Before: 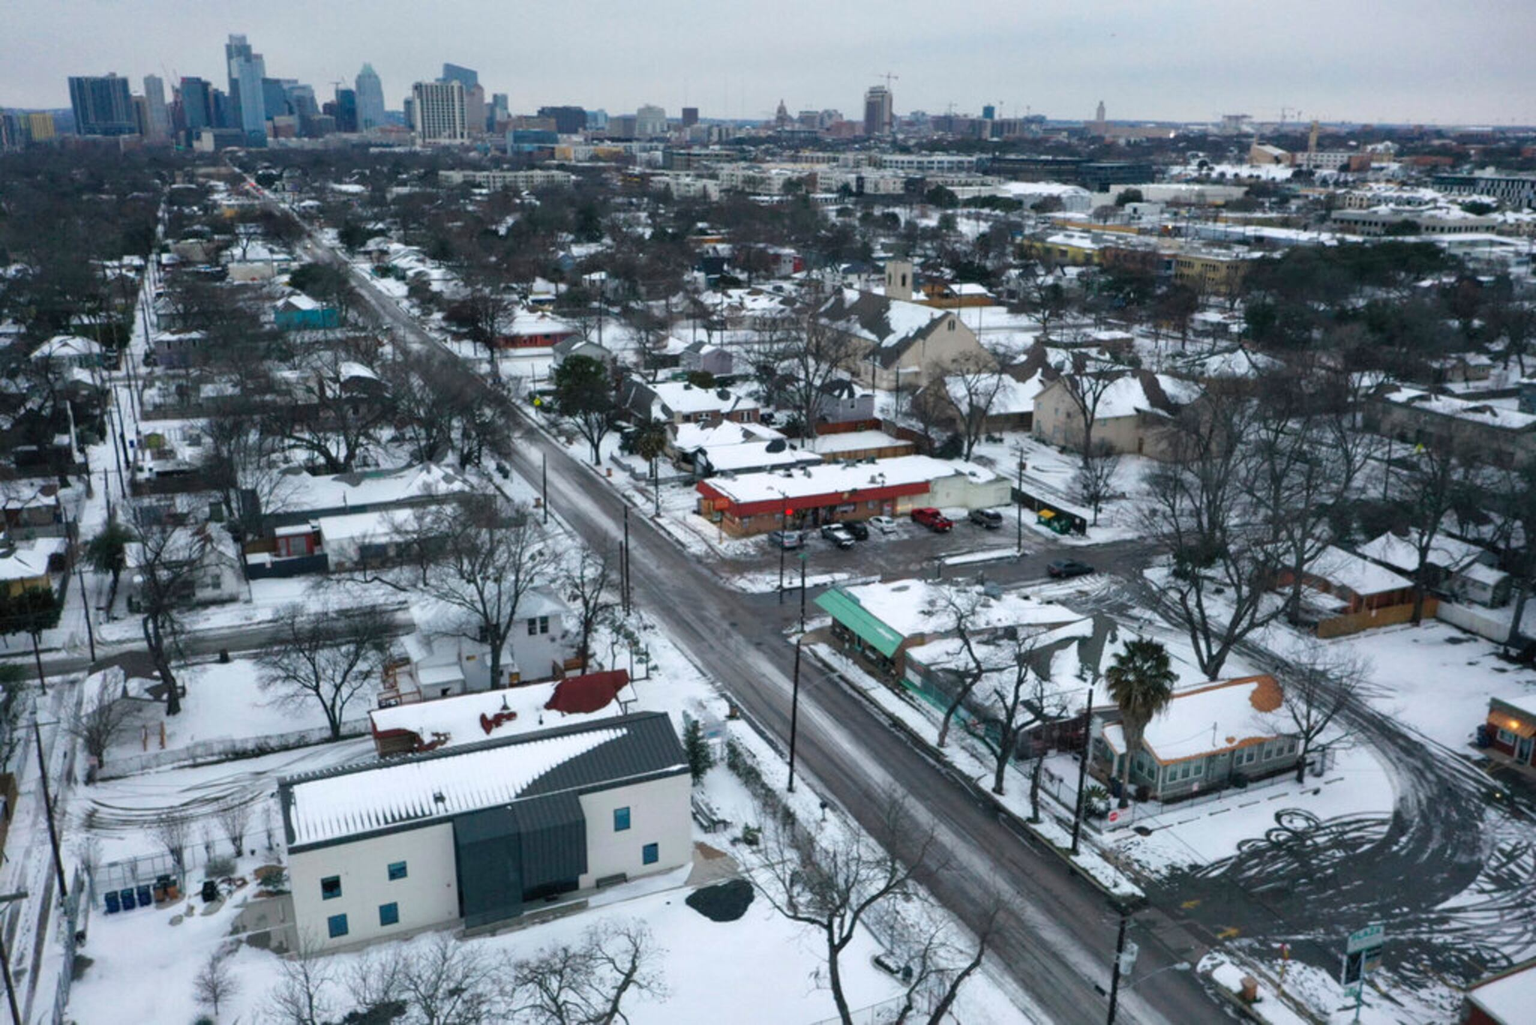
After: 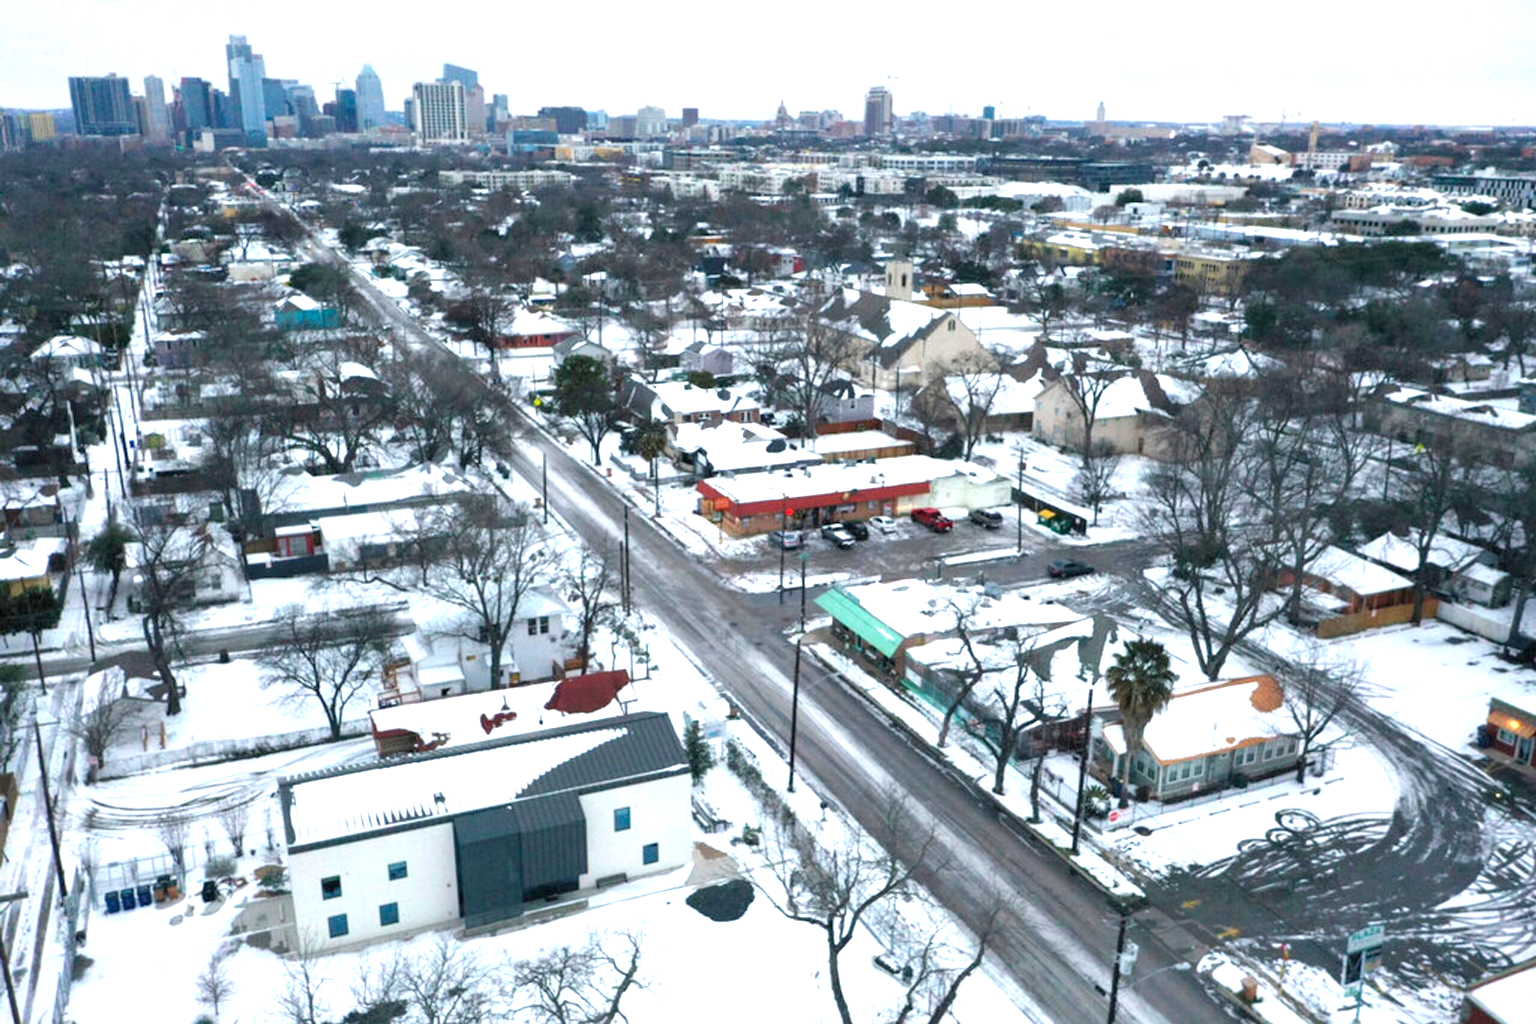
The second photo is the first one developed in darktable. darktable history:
exposure: black level correction 0.001, exposure 1.12 EV, compensate highlight preservation false
